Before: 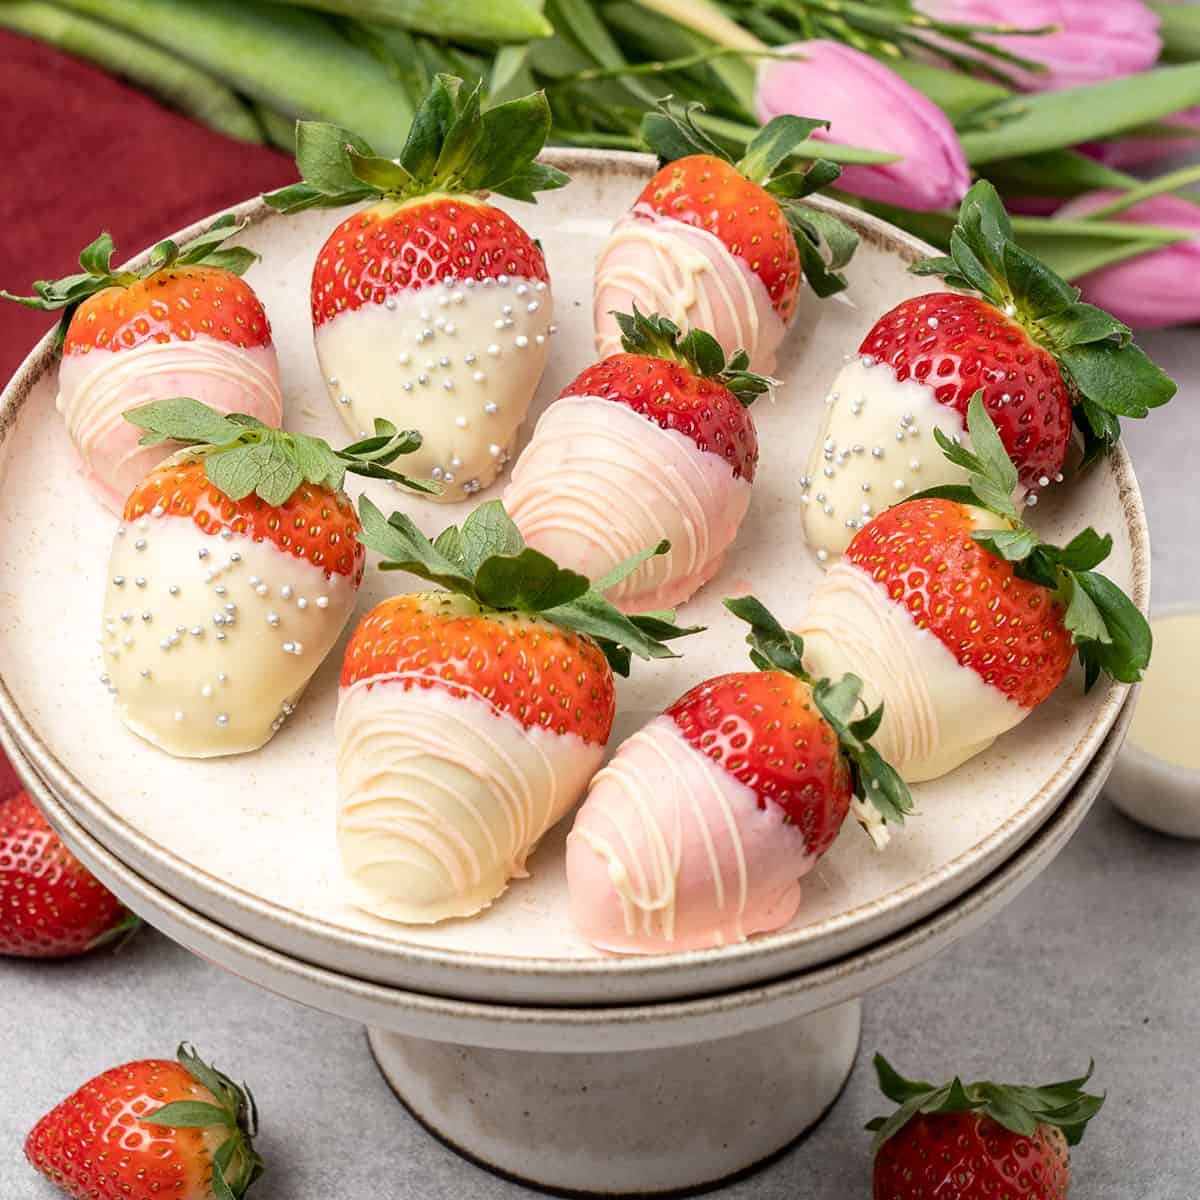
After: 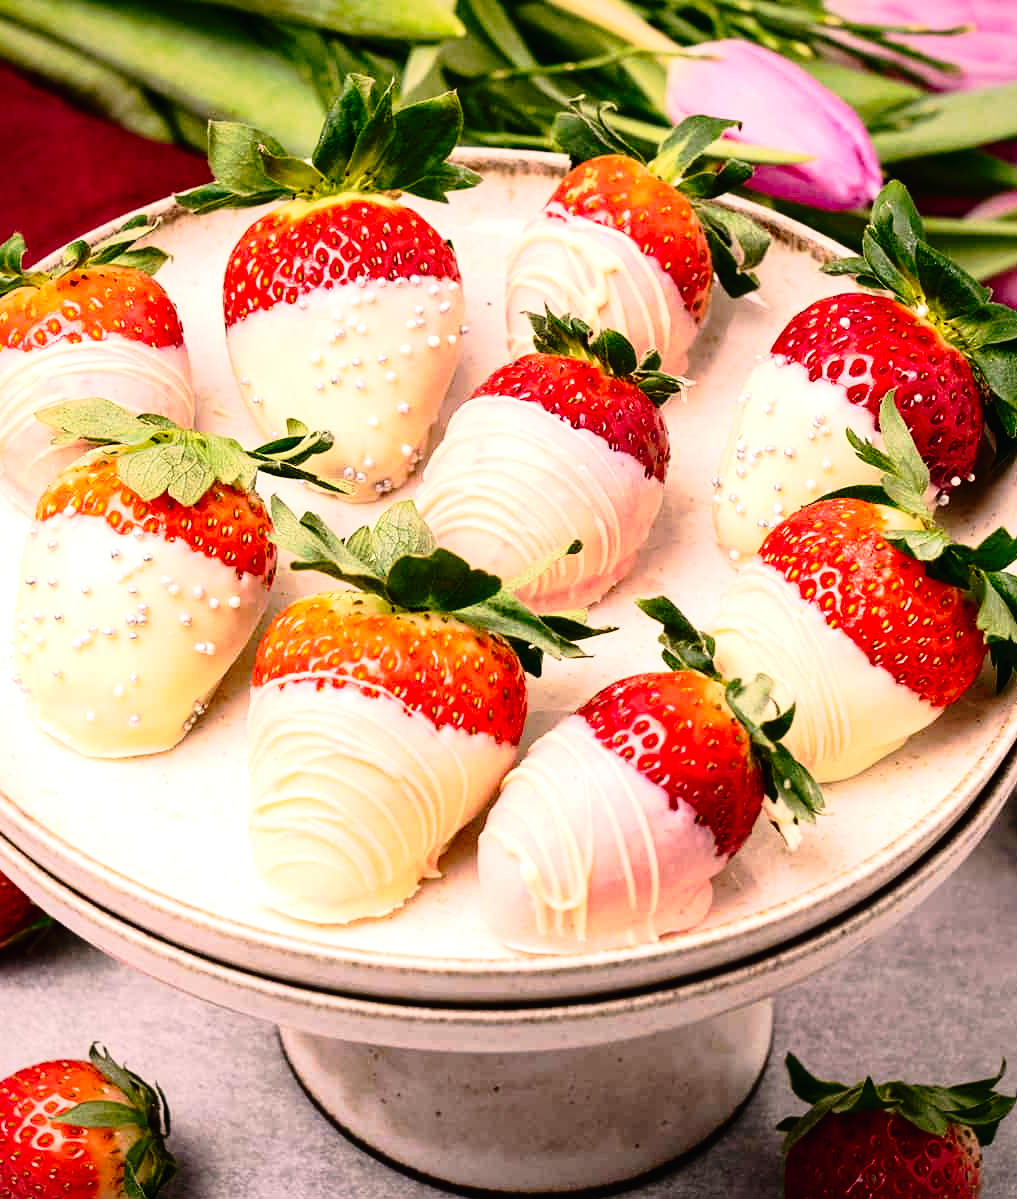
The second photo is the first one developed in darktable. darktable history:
contrast brightness saturation: contrast 0.213, brightness -0.106, saturation 0.214
crop: left 7.417%, right 7.818%
tone equalizer: -8 EV -0.455 EV, -7 EV -0.414 EV, -6 EV -0.308 EV, -5 EV -0.187 EV, -3 EV 0.192 EV, -2 EV 0.333 EV, -1 EV 0.368 EV, +0 EV 0.435 EV, mask exposure compensation -0.498 EV
color correction: highlights a* 12.77, highlights b* 5.36
tone curve: curves: ch0 [(0, 0.013) (0.117, 0.081) (0.257, 0.259) (0.408, 0.45) (0.611, 0.64) (0.81, 0.857) (1, 1)]; ch1 [(0, 0) (0.287, 0.198) (0.501, 0.506) (0.56, 0.584) (0.715, 0.741) (0.976, 0.992)]; ch2 [(0, 0) (0.369, 0.362) (0.5, 0.5) (0.537, 0.547) (0.59, 0.603) (0.681, 0.754) (1, 1)], preserve colors none
vignetting: brightness -0.307, saturation -0.047, unbound false
